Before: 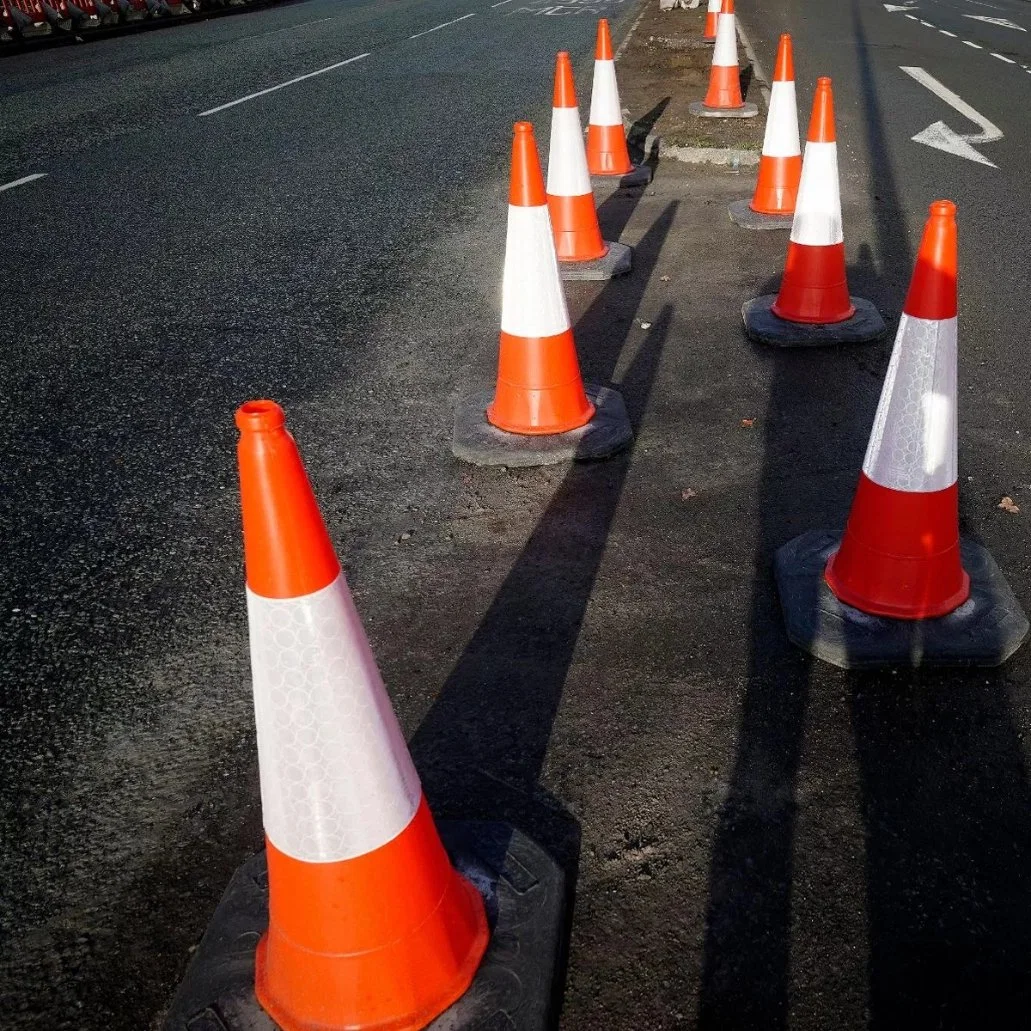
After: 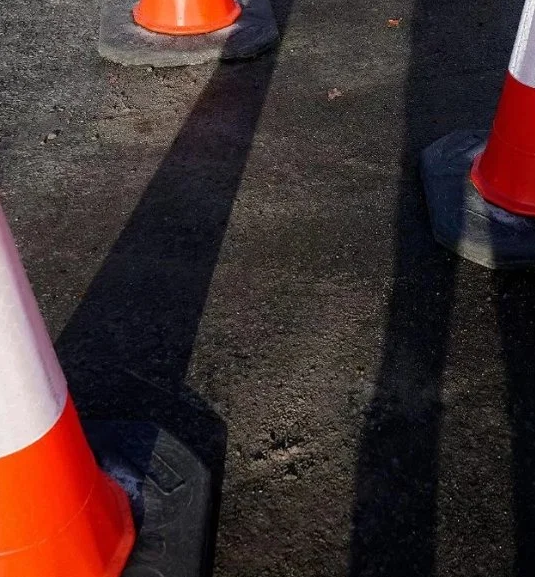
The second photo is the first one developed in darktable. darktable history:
crop: left 34.355%, top 38.839%, right 13.703%, bottom 5.171%
